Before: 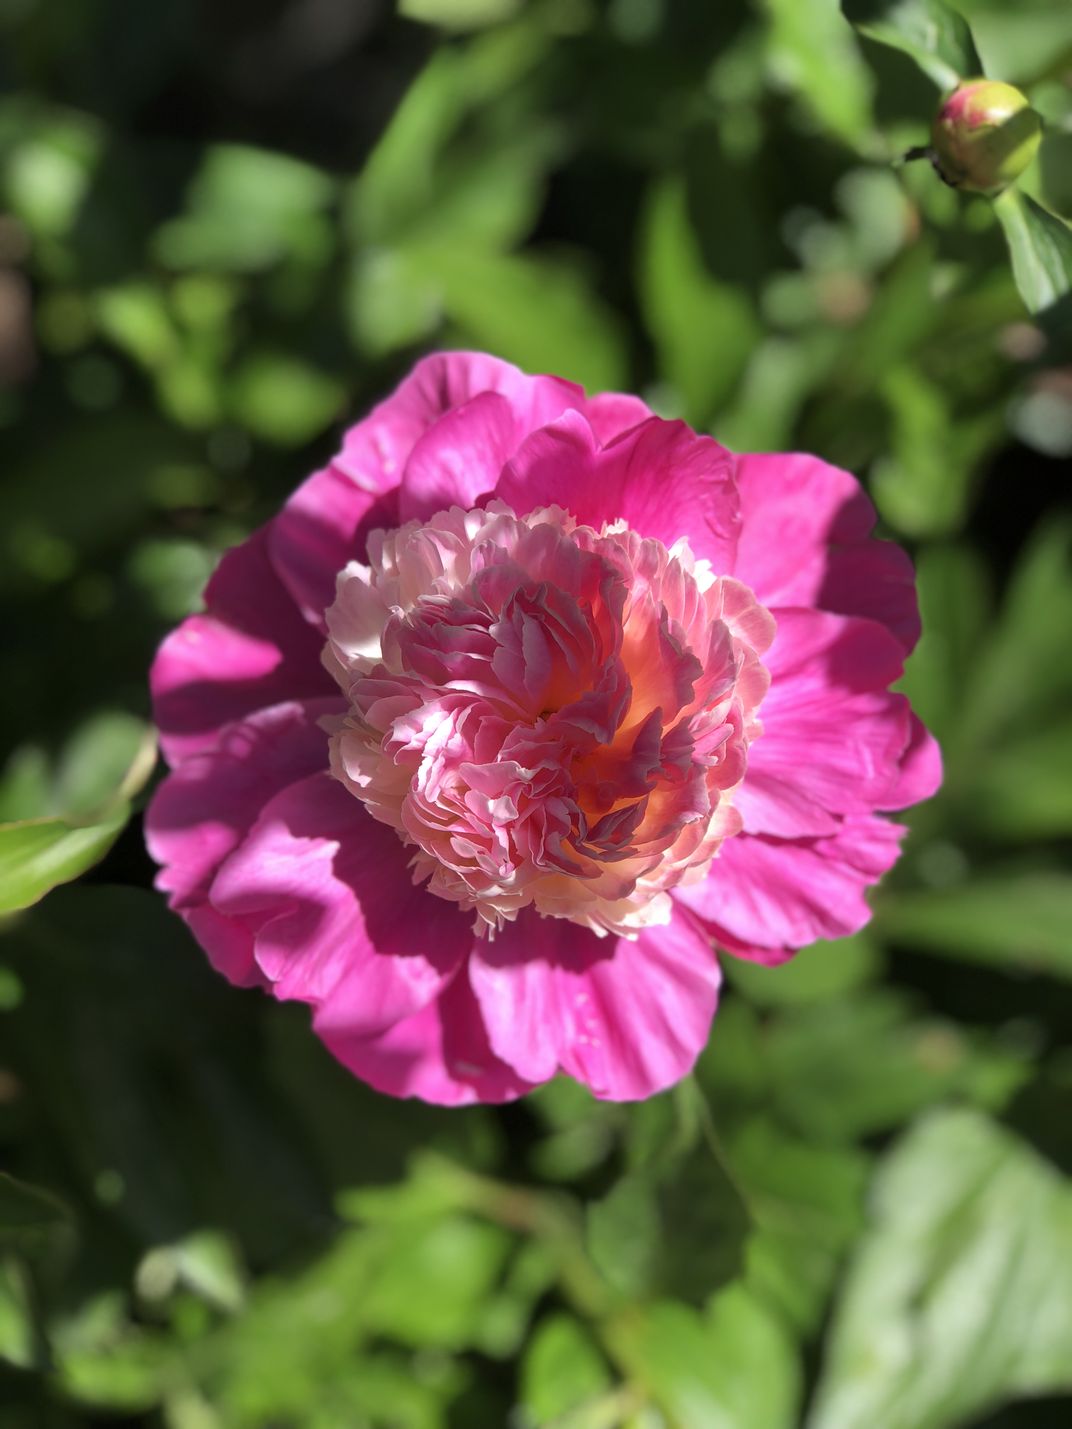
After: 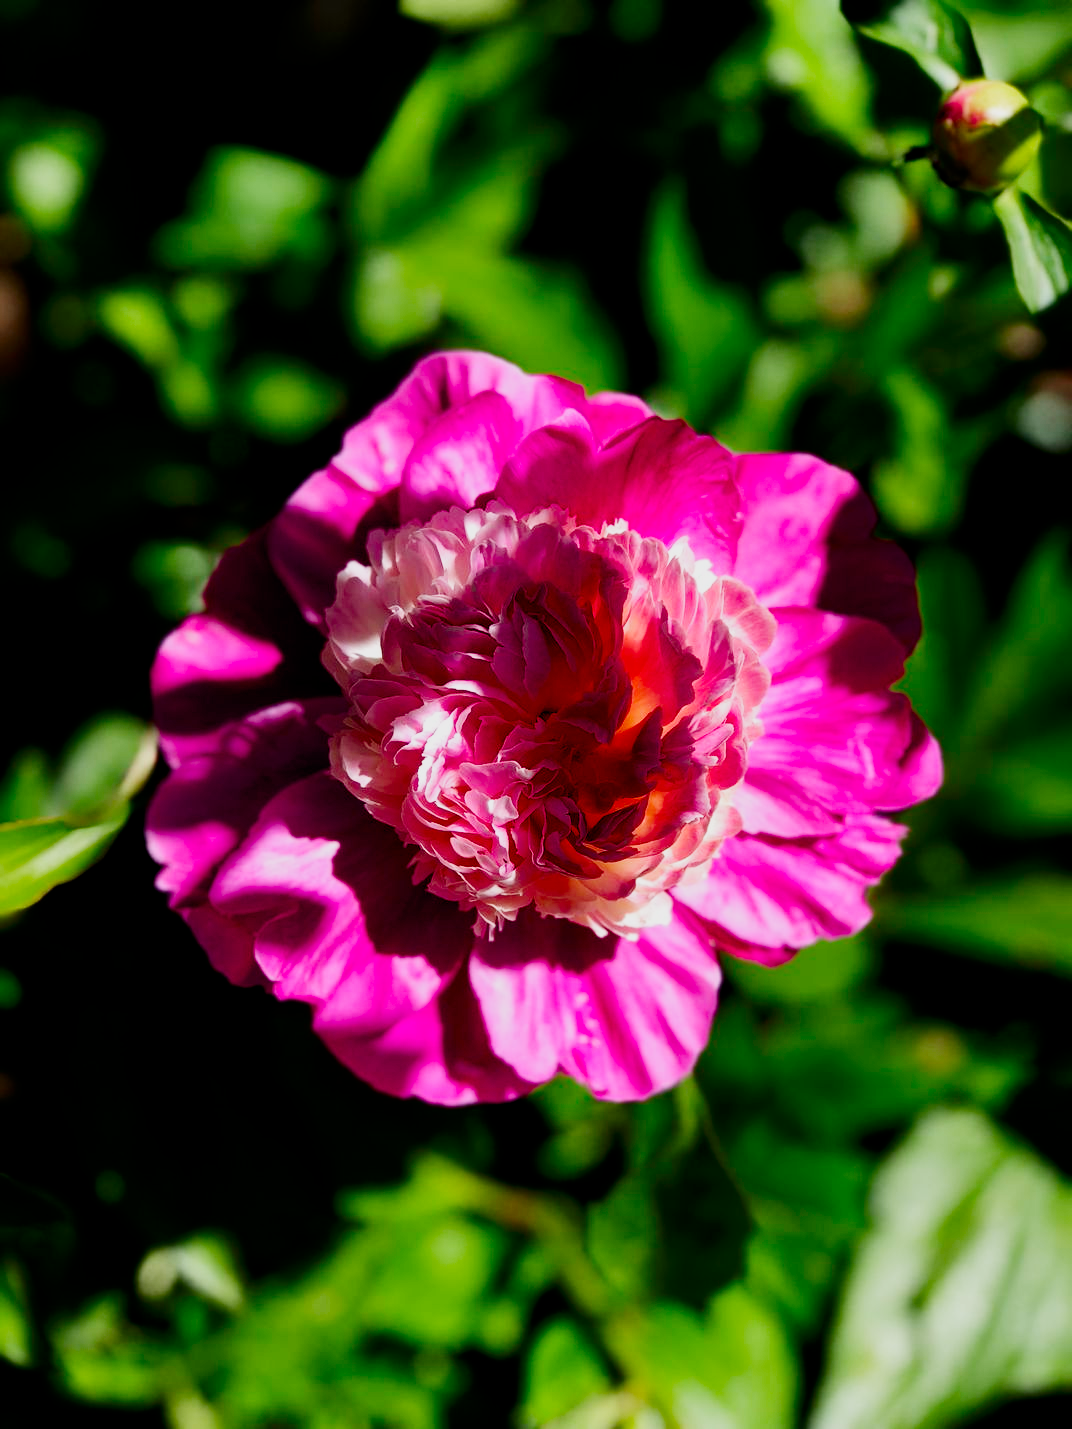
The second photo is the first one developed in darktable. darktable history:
contrast brightness saturation: contrast 0.19, brightness -0.102, saturation 0.213
filmic rgb: black relative exposure -5.1 EV, white relative exposure 3.98 EV, hardness 2.9, contrast 1.299, highlights saturation mix -9.82%, add noise in highlights 0.002, preserve chrominance no, color science v3 (2019), use custom middle-gray values true, contrast in highlights soft
